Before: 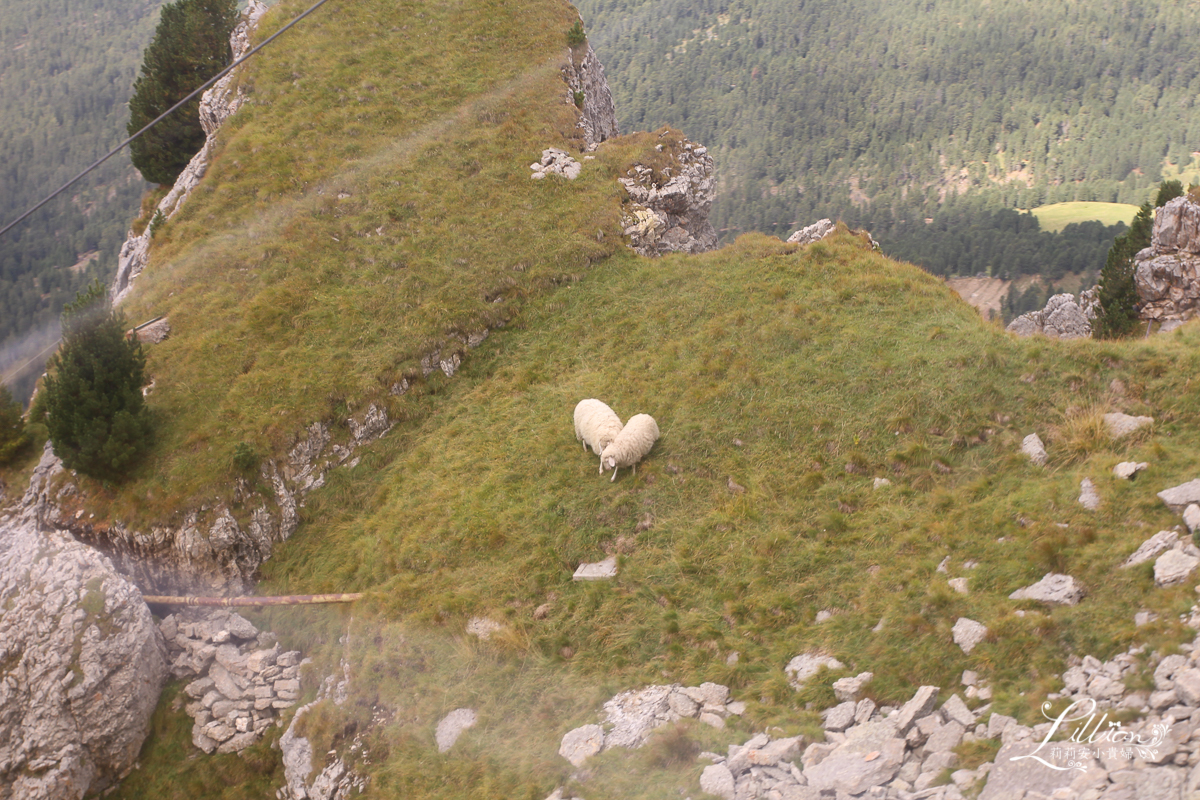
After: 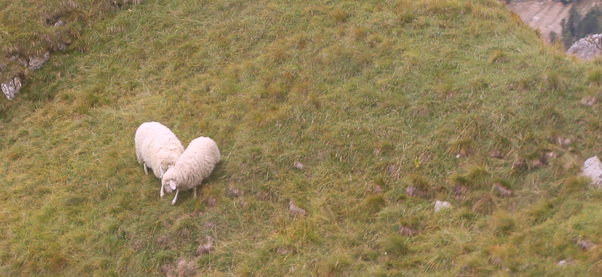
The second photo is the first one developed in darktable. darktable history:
white balance: red 1.004, blue 1.096
crop: left 36.607%, top 34.735%, right 13.146%, bottom 30.611%
